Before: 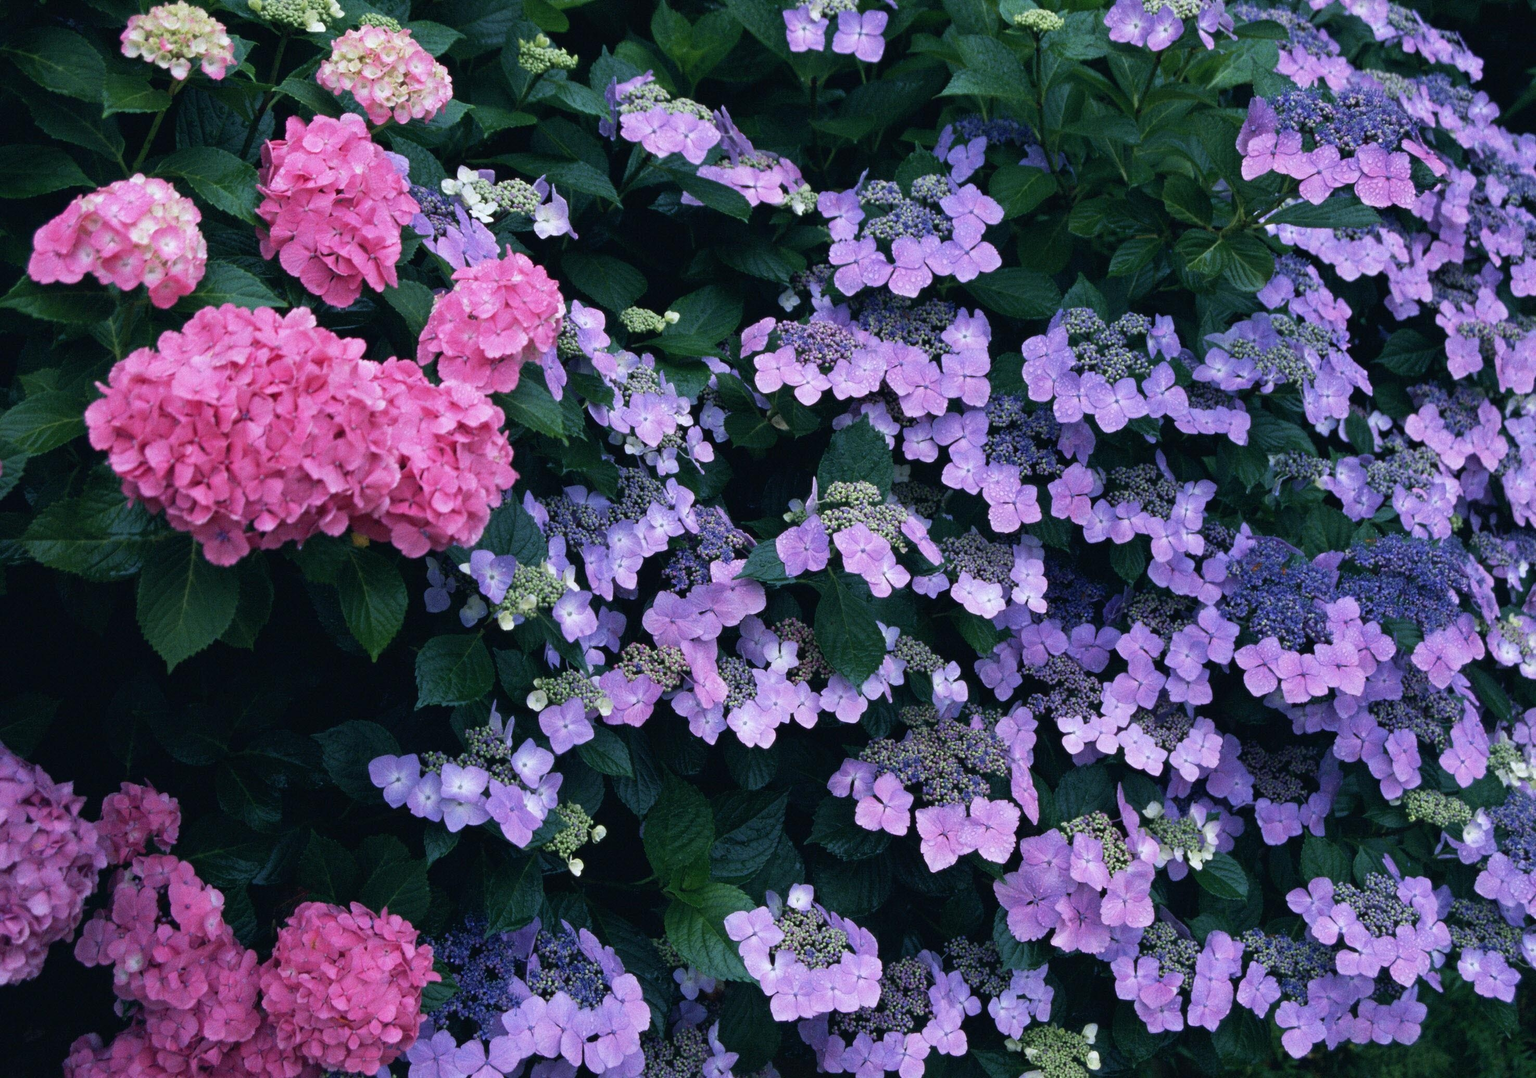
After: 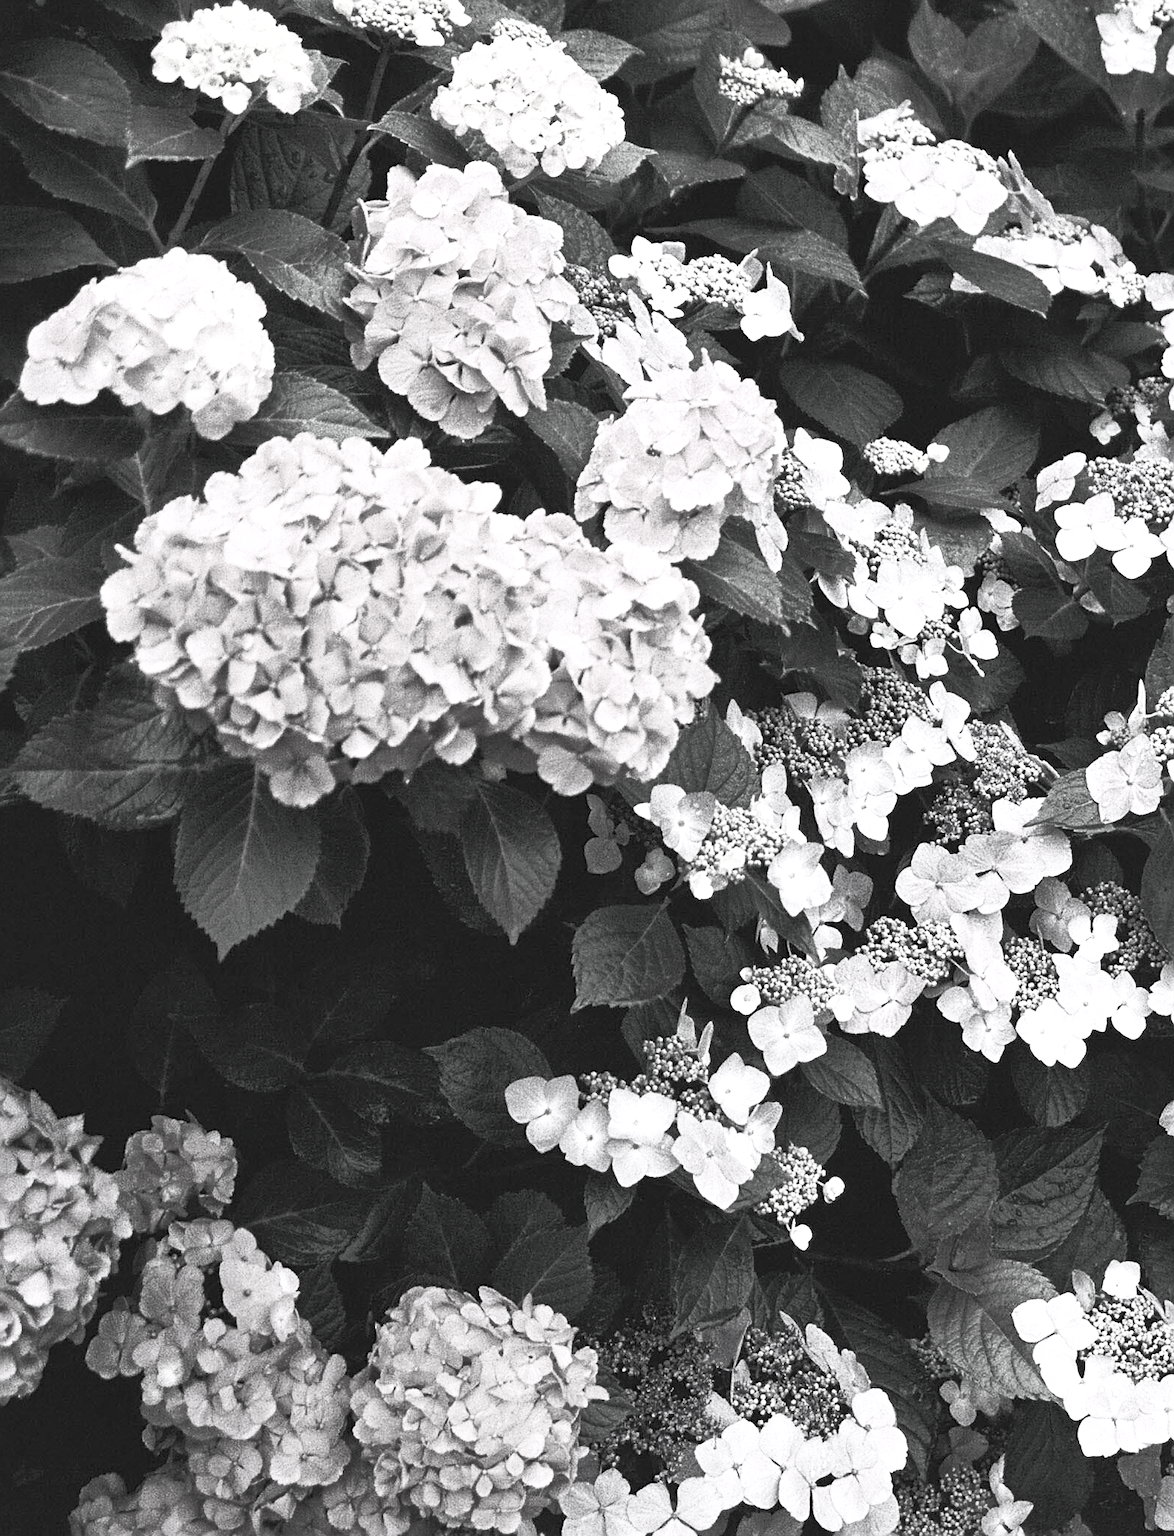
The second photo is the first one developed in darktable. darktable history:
exposure: black level correction 0, exposure 0.695 EV, compensate exposure bias true, compensate highlight preservation false
sharpen: on, module defaults
tone equalizer: edges refinement/feathering 500, mask exposure compensation -1.57 EV, preserve details no
color balance rgb: linear chroma grading › shadows -2.126%, linear chroma grading › highlights -14.227%, linear chroma grading › global chroma -9.854%, linear chroma grading › mid-tones -10.079%, perceptual saturation grading › global saturation 25.098%, perceptual brilliance grading › global brilliance 15.816%, perceptual brilliance grading › shadows -35.583%, global vibrance 29.458%
crop: left 0.981%, right 45.422%, bottom 0.081%
shadows and highlights: on, module defaults
contrast brightness saturation: contrast 0.518, brightness 0.489, saturation -0.983
